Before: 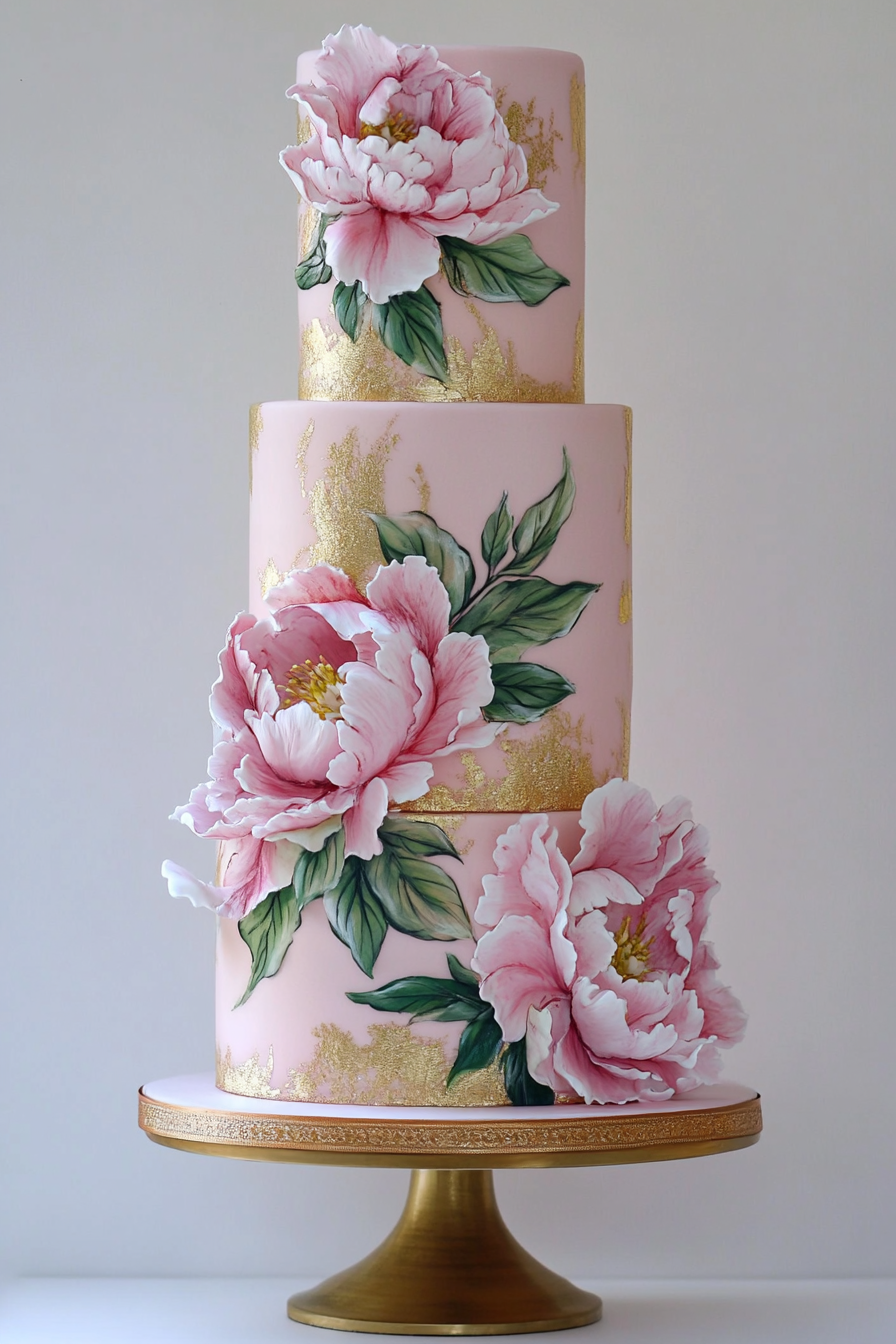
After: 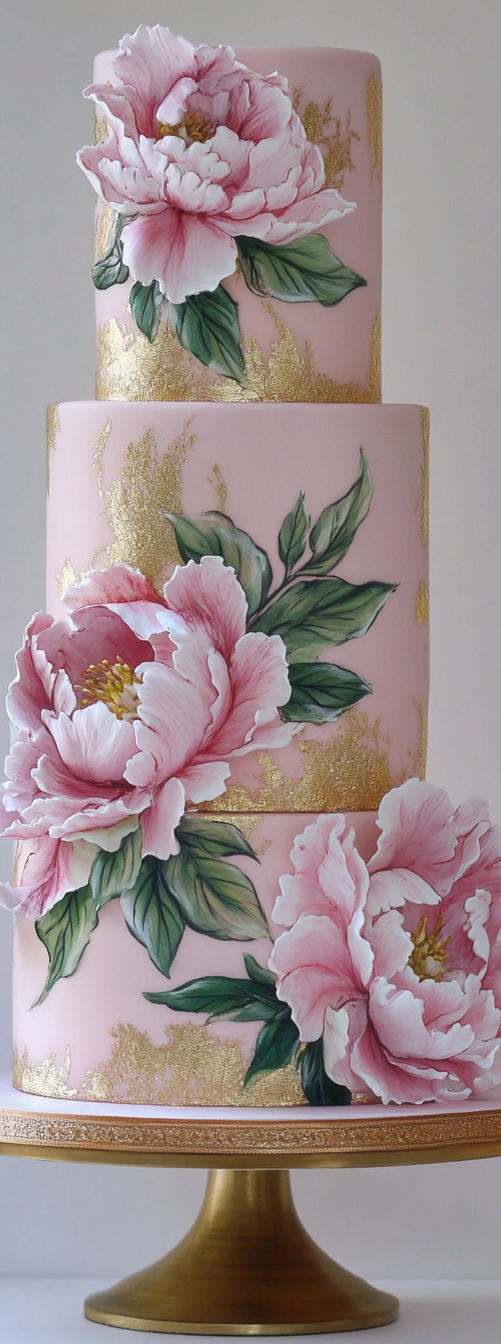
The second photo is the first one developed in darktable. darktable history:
shadows and highlights: low approximation 0.01, soften with gaussian
haze removal: strength -0.112, compatibility mode true, adaptive false
crop and rotate: left 22.715%, right 21.348%
